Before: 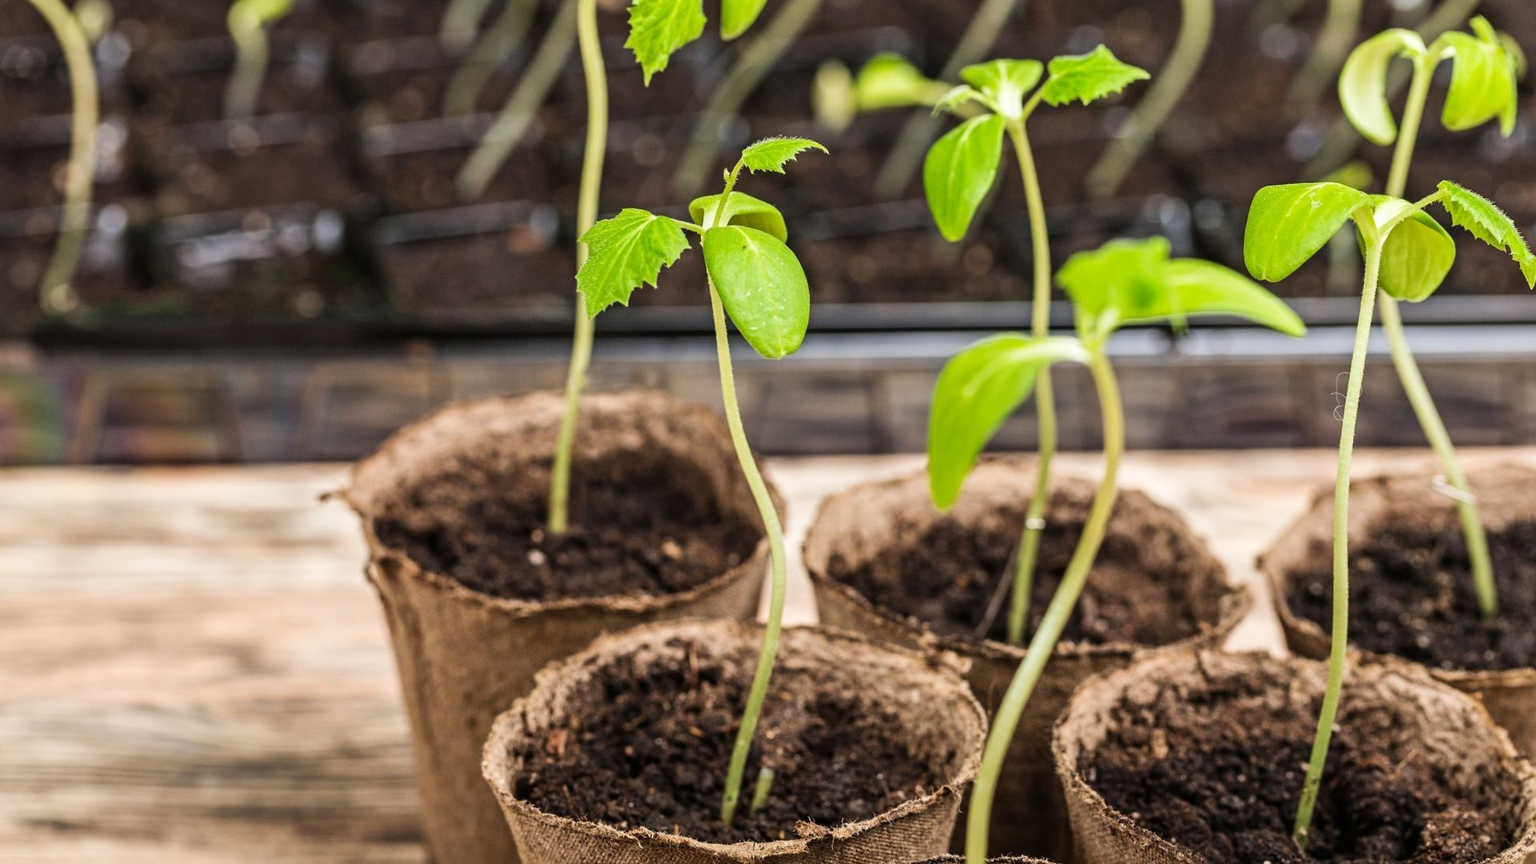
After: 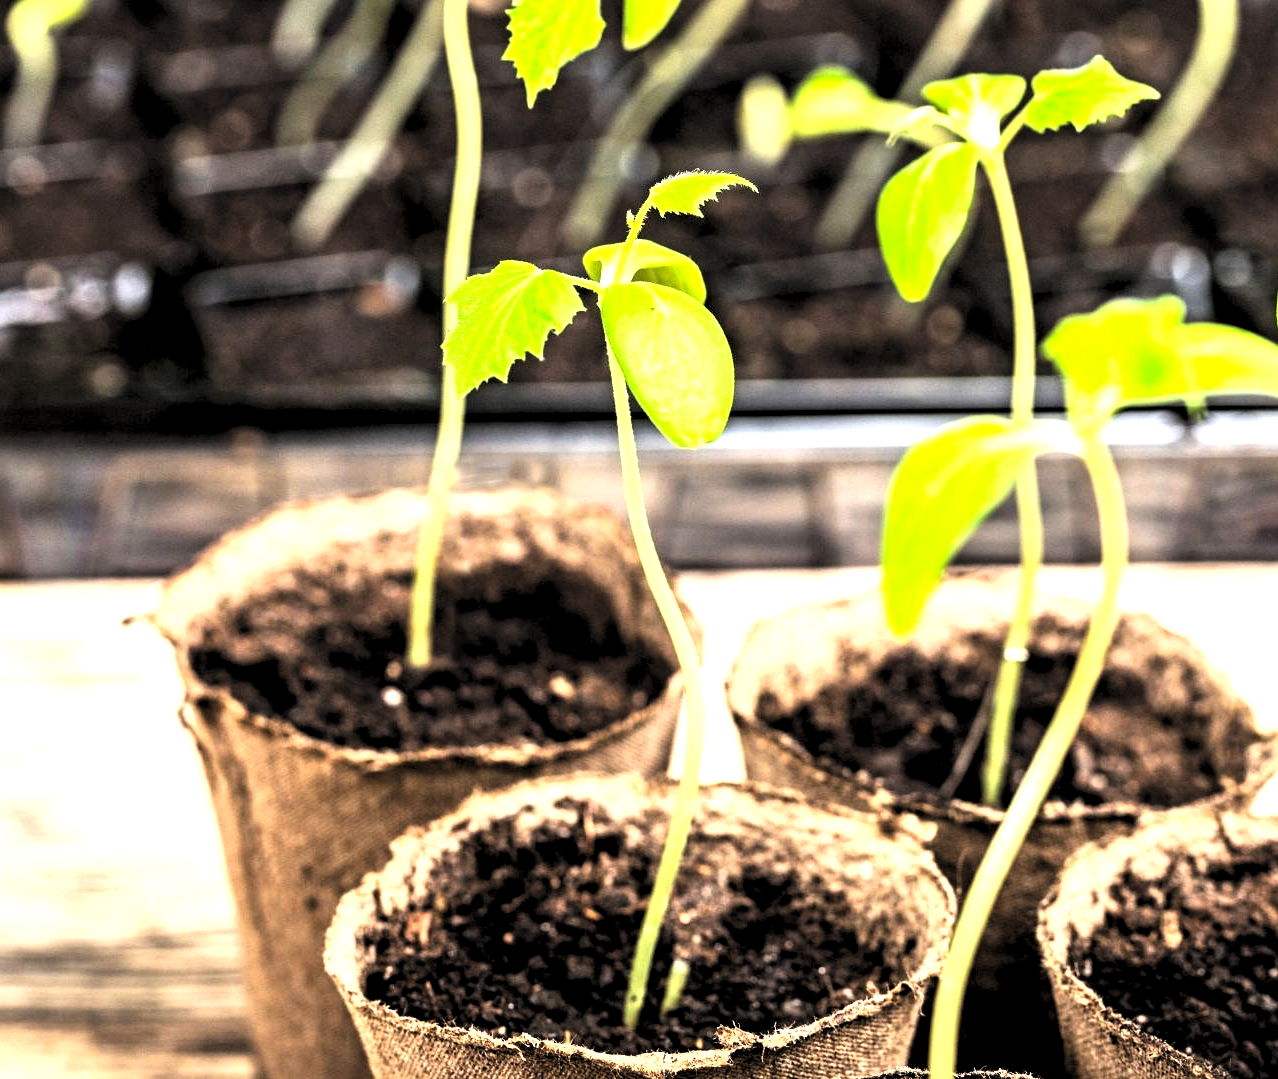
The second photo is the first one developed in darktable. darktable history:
crop and rotate: left 14.503%, right 18.921%
exposure: exposure 0.126 EV, compensate highlight preservation false
levels: levels [0.182, 0.542, 0.902]
base curve: curves: ch0 [(0, 0) (0.495, 0.917) (1, 1)]
